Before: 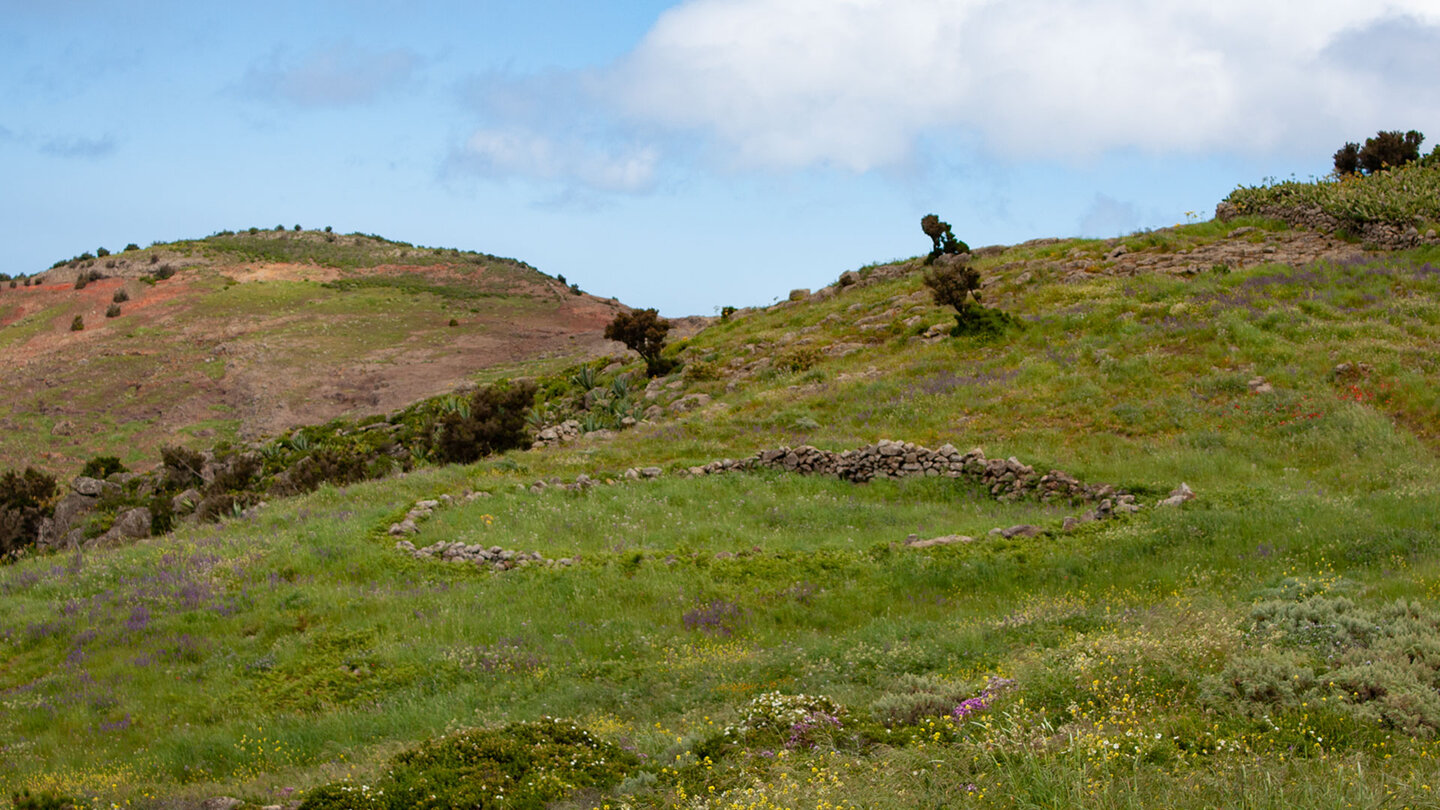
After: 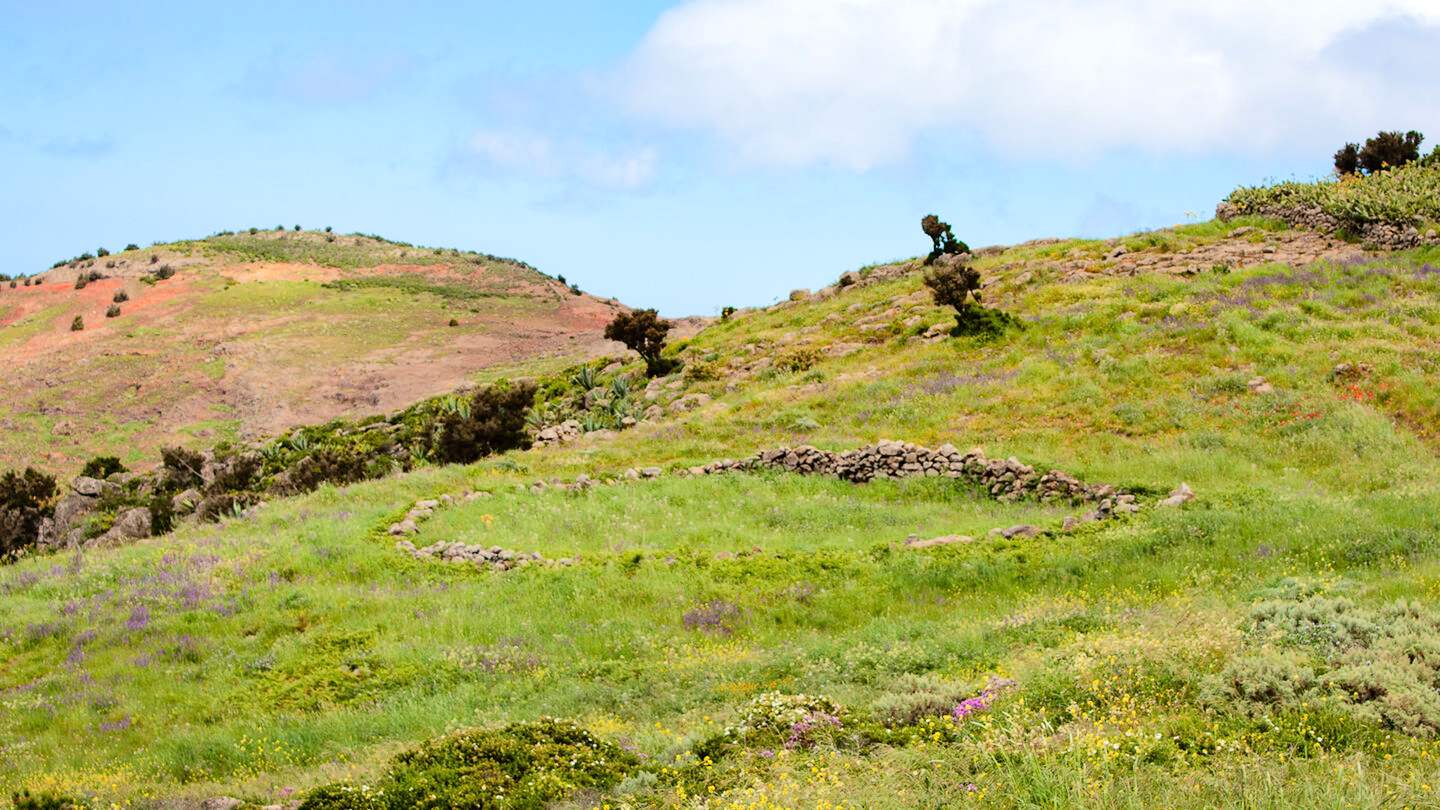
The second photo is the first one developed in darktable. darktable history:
tone equalizer: -7 EV 0.142 EV, -6 EV 0.586 EV, -5 EV 1.16 EV, -4 EV 1.33 EV, -3 EV 1.13 EV, -2 EV 0.6 EV, -1 EV 0.165 EV, edges refinement/feathering 500, mask exposure compensation -1.57 EV, preserve details no
